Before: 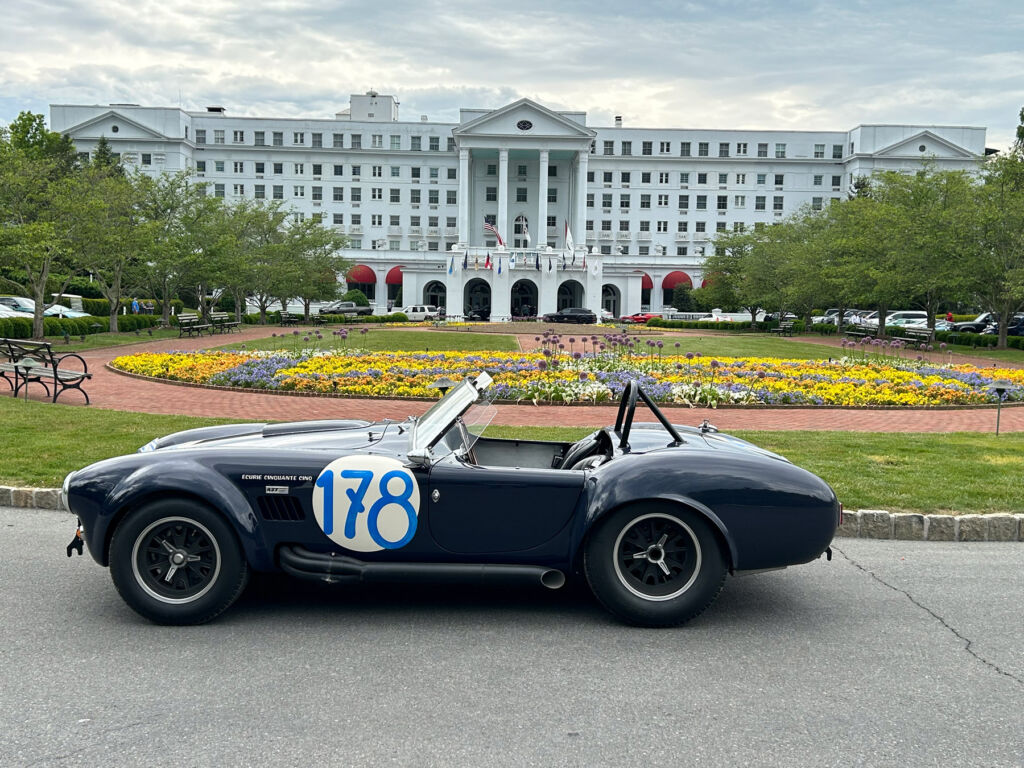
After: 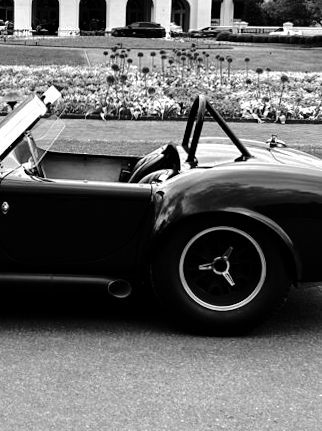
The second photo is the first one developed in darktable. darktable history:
white balance: red 1.009, blue 1.027
crop: left 40.878%, top 39.176%, right 25.993%, bottom 3.081%
color correction: saturation 0.8
rotate and perspective: rotation 0.074°, lens shift (vertical) 0.096, lens shift (horizontal) -0.041, crop left 0.043, crop right 0.952, crop top 0.024, crop bottom 0.979
rgb curve: curves: ch0 [(0, 0) (0.284, 0.292) (0.505, 0.644) (1, 1)], compensate middle gray true
exposure: black level correction 0, exposure 0.5 EV, compensate highlight preservation false
contrast brightness saturation: contrast -0.03, brightness -0.59, saturation -1
